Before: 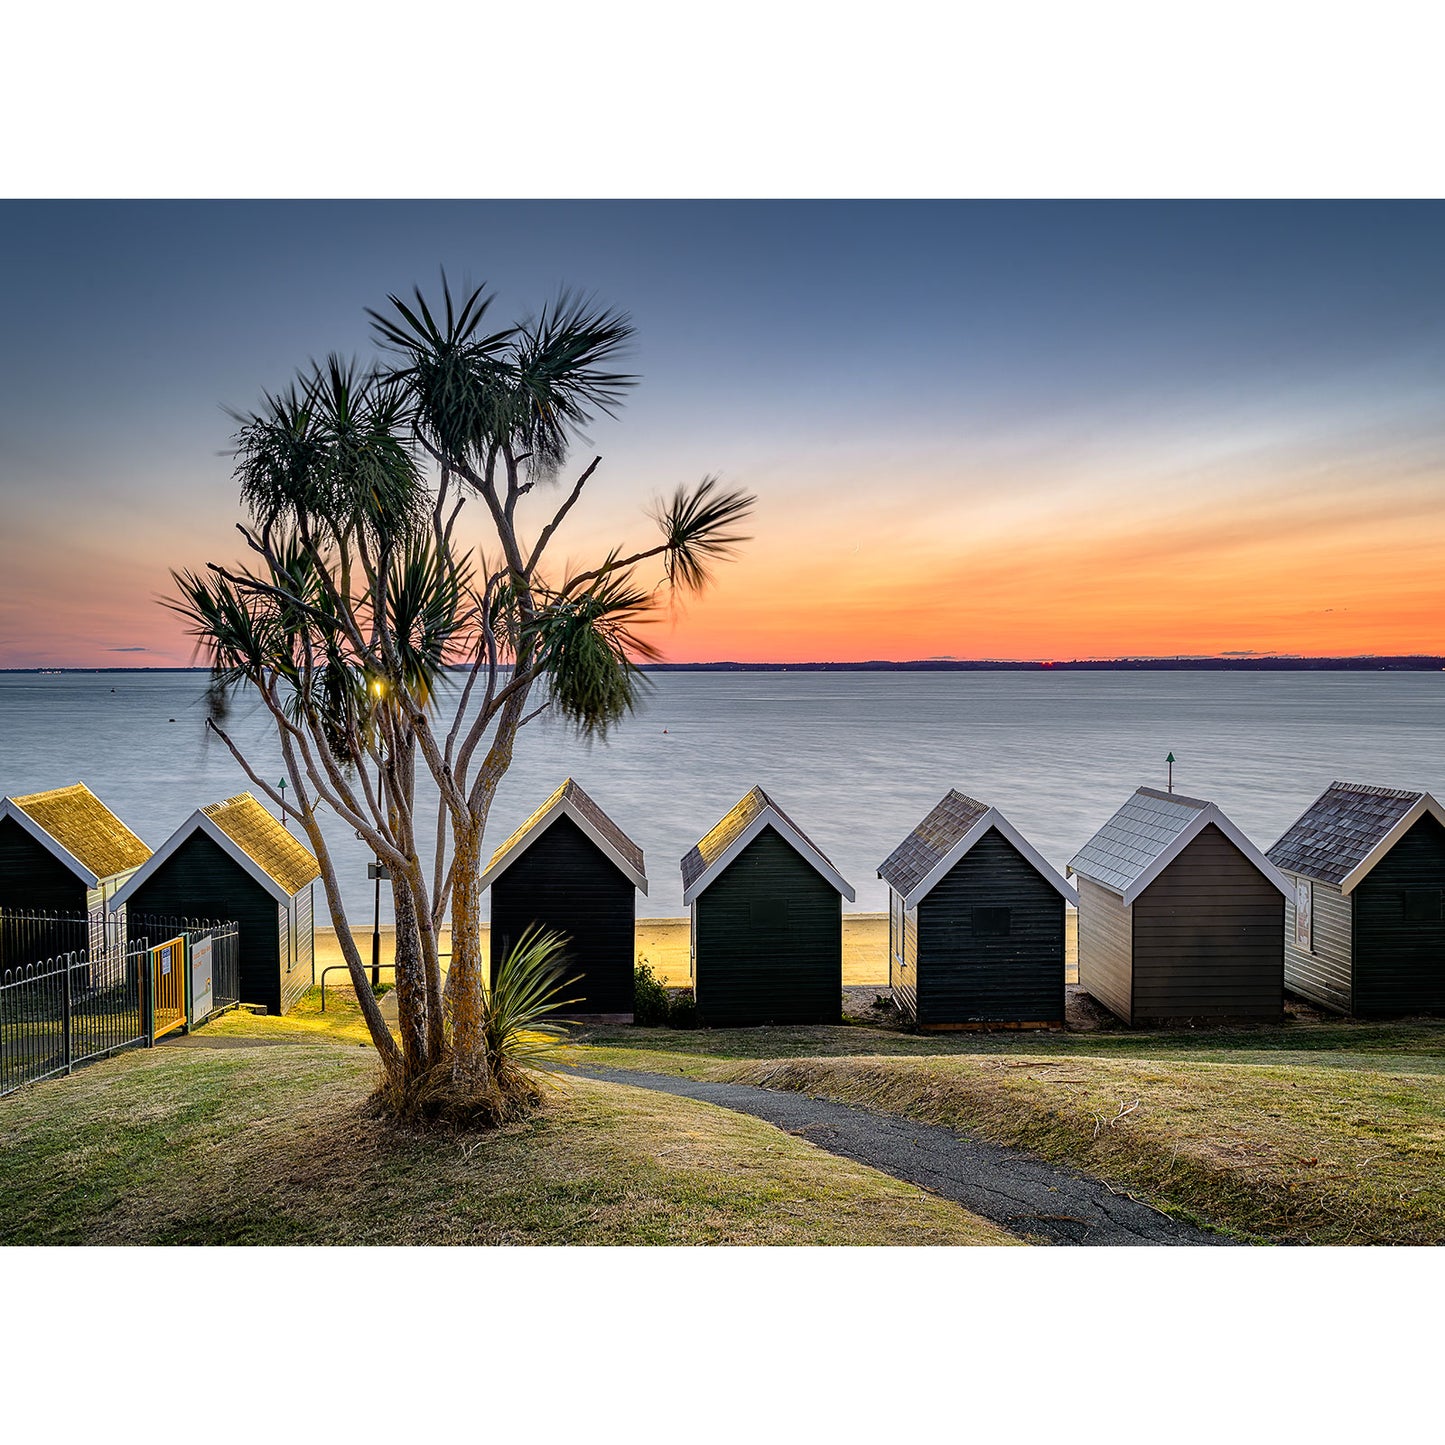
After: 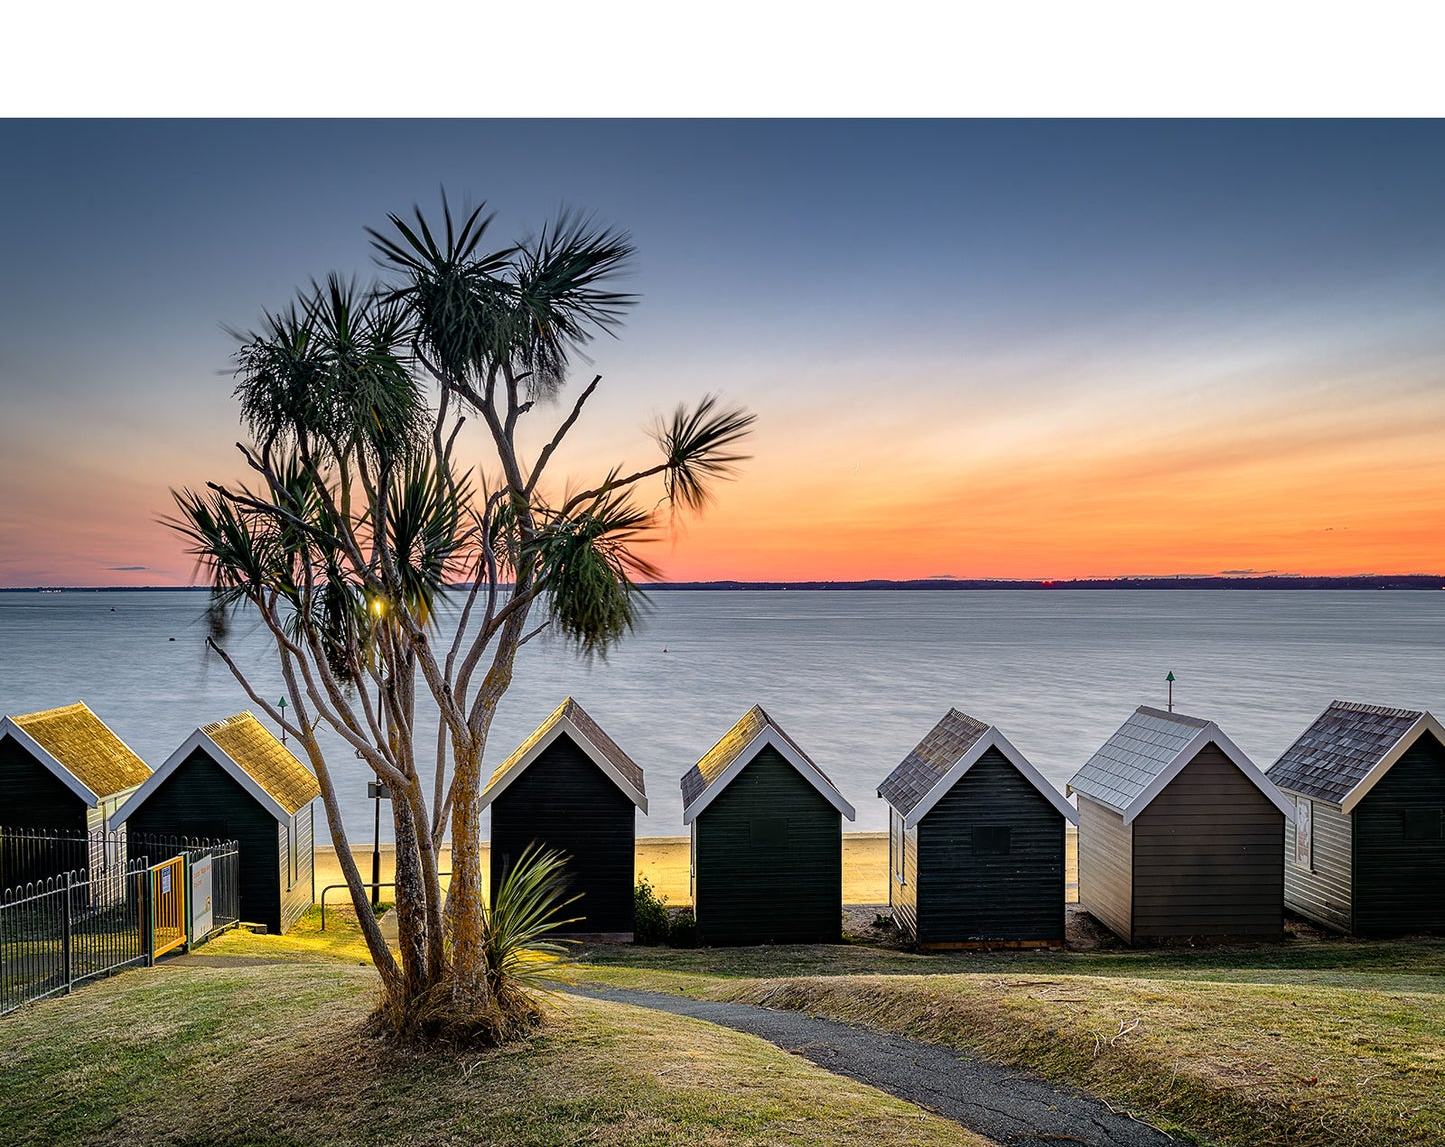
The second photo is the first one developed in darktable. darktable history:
crop and rotate: top 5.667%, bottom 14.937%
white balance: emerald 1
